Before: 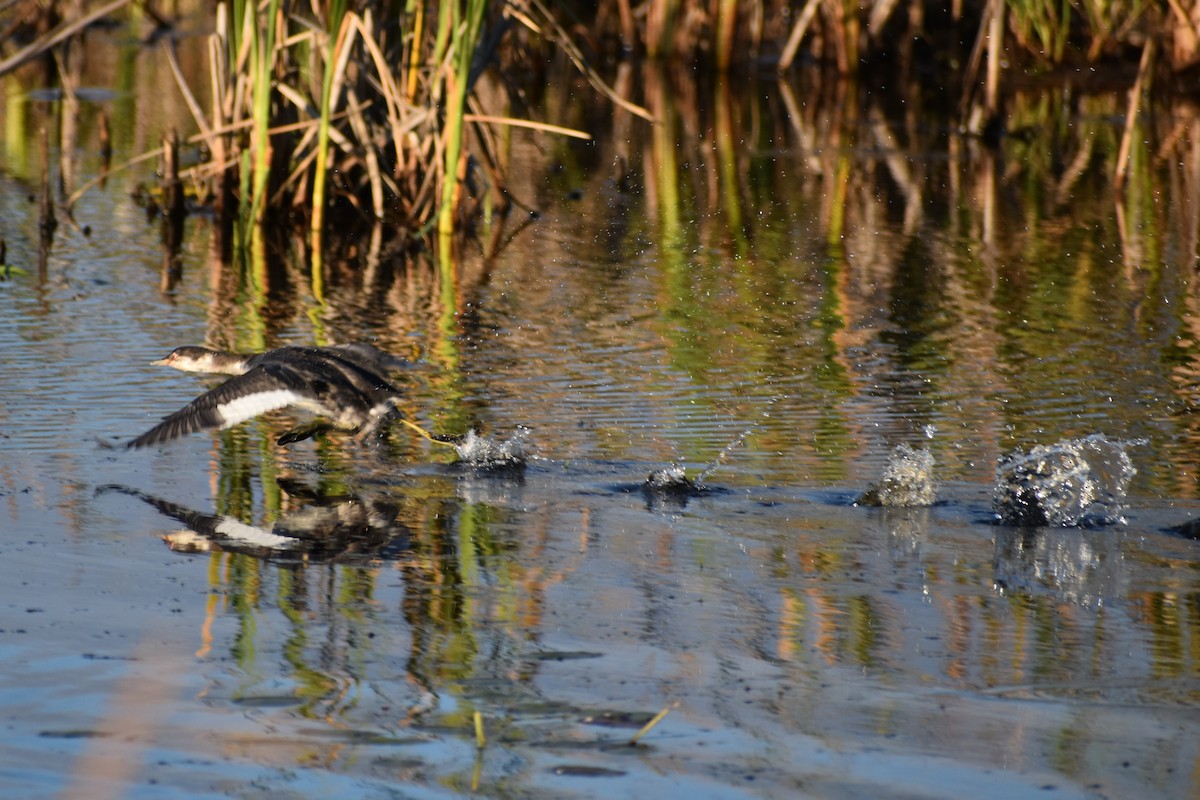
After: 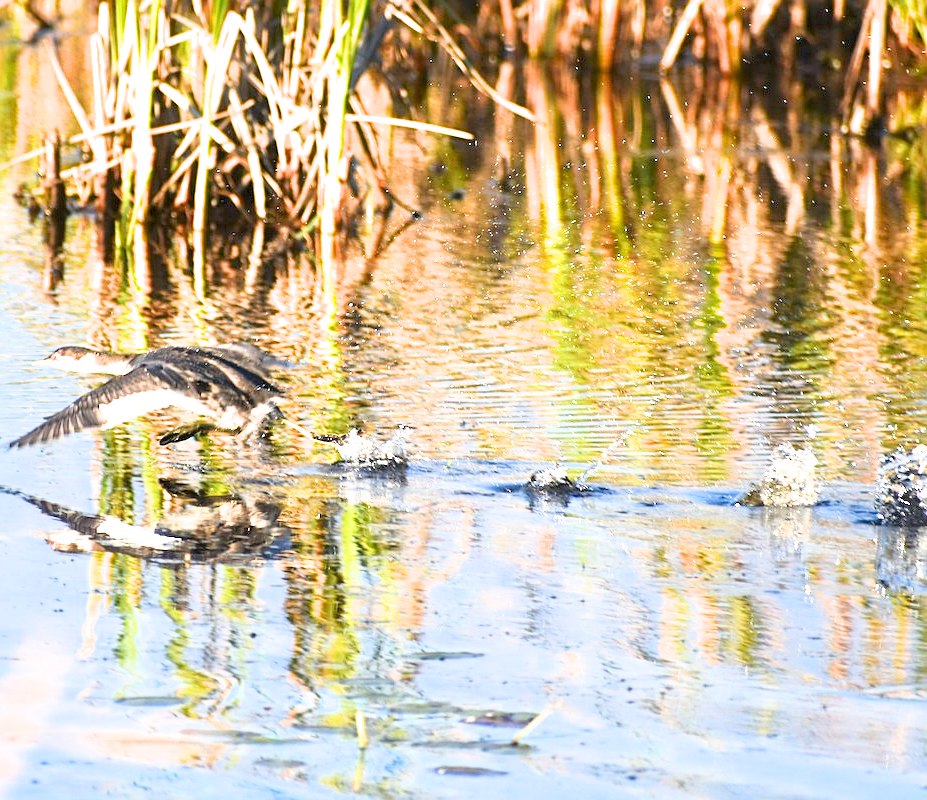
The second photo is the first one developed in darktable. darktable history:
filmic rgb: black relative exposure -16 EV, white relative exposure 4 EV, target black luminance 0%, hardness 7.53, latitude 72.88%, contrast 0.898, highlights saturation mix 11.06%, shadows ↔ highlights balance -0.38%
contrast brightness saturation: saturation 0.134
exposure: exposure 2.956 EV, compensate highlight preservation false
sharpen: on, module defaults
crop: left 9.904%, right 12.83%
